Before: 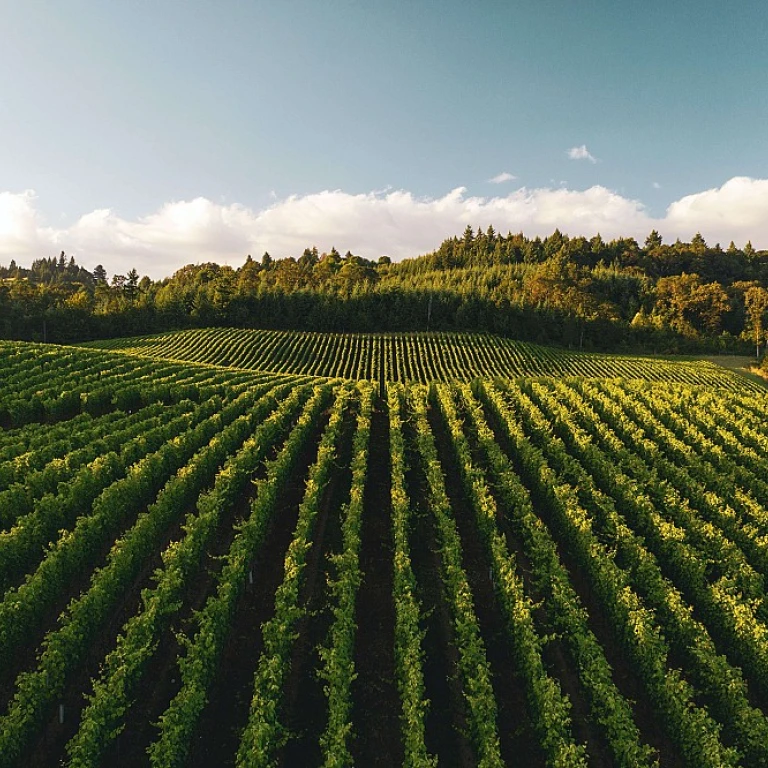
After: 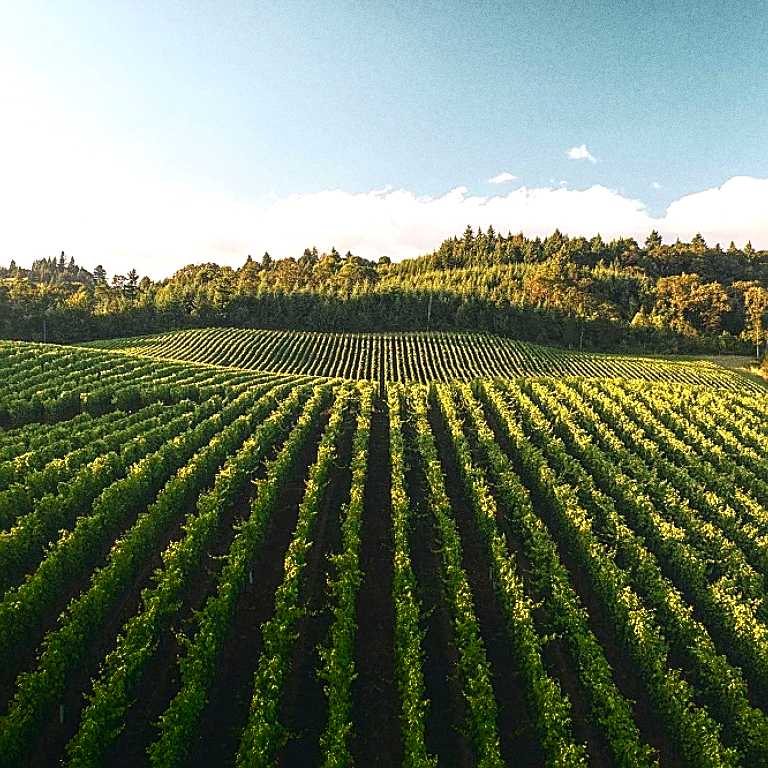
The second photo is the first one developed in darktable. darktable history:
grain: coarseness 0.09 ISO, strength 40%
sharpen: on, module defaults
local contrast: highlights 55%, shadows 52%, detail 130%, midtone range 0.452
shadows and highlights: shadows -70, highlights 35, soften with gaussian
exposure: black level correction 0, exposure 0.7 EV, compensate exposure bias true, compensate highlight preservation false
